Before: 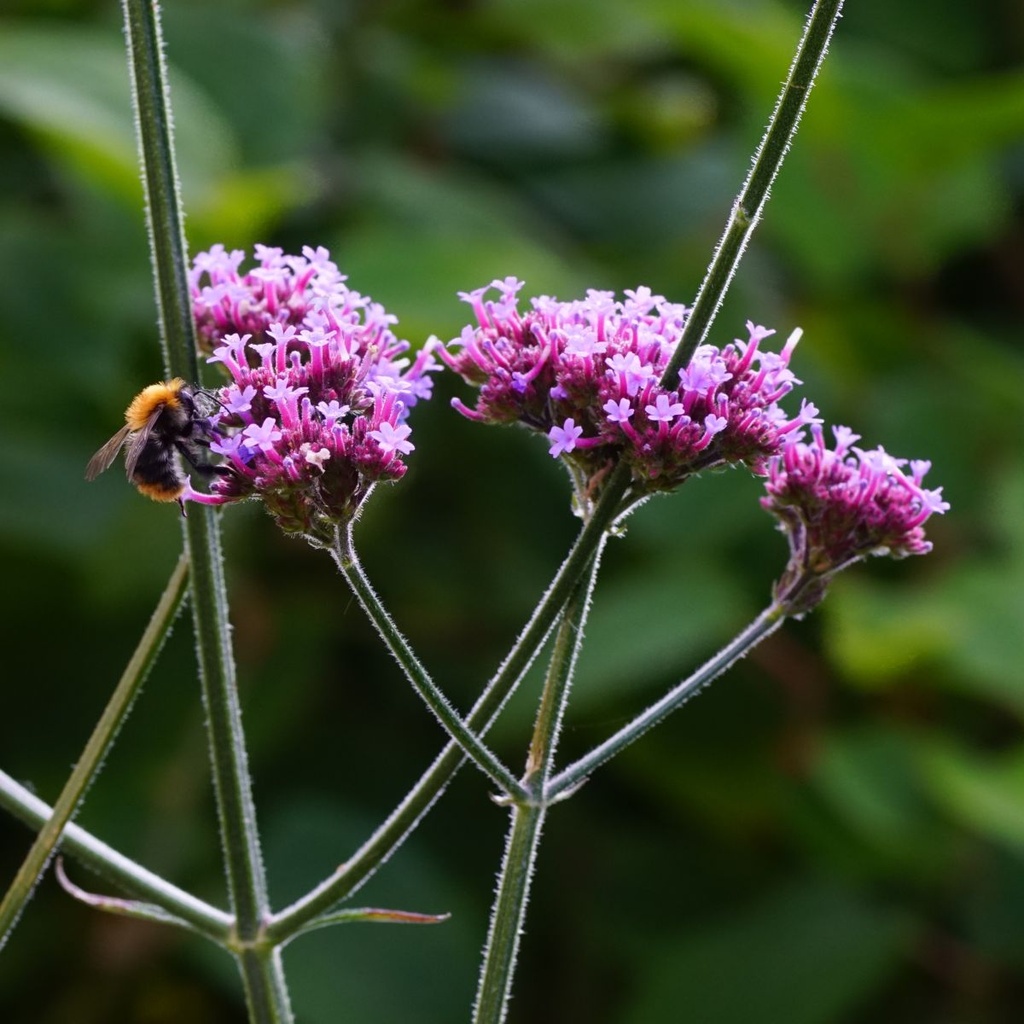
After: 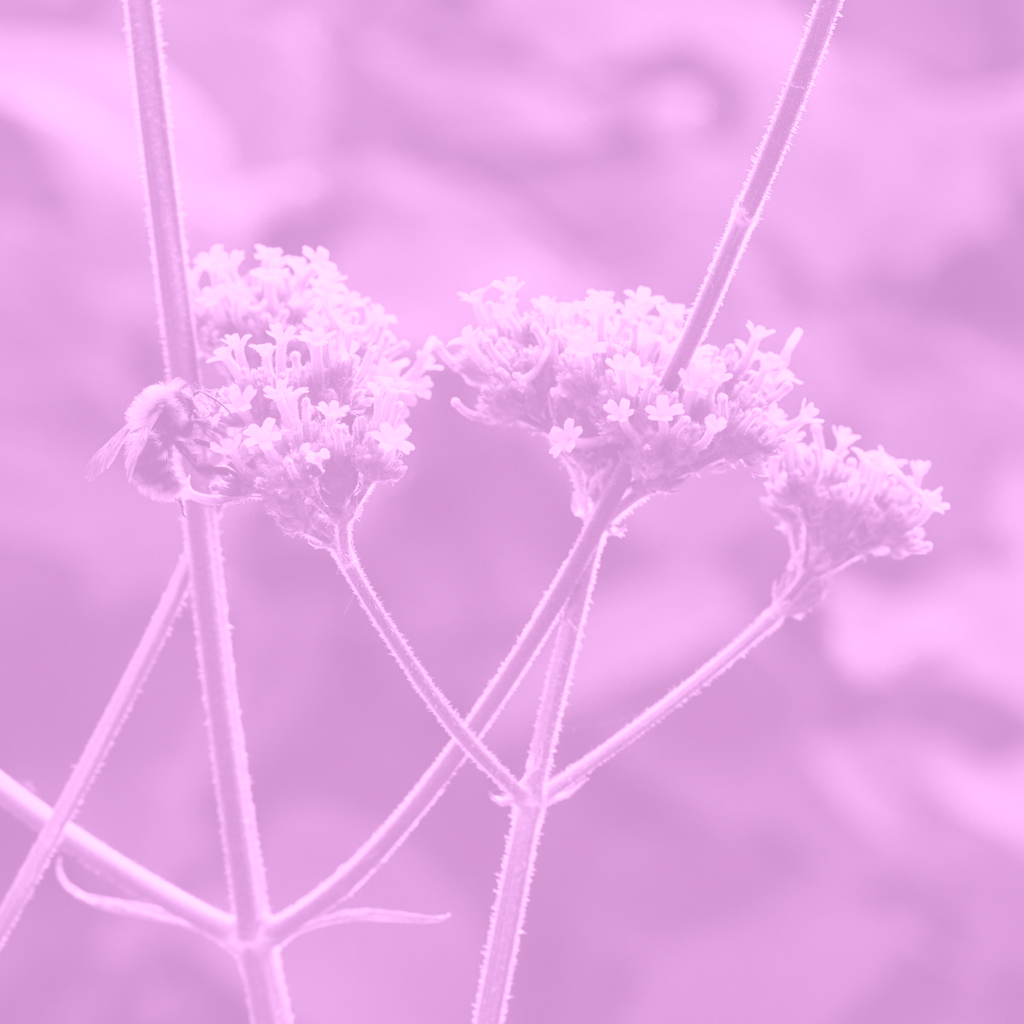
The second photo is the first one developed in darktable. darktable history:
colorize: hue 331.2°, saturation 75%, source mix 30.28%, lightness 70.52%, version 1
local contrast: mode bilateral grid, contrast 20, coarseness 50, detail 120%, midtone range 0.2
